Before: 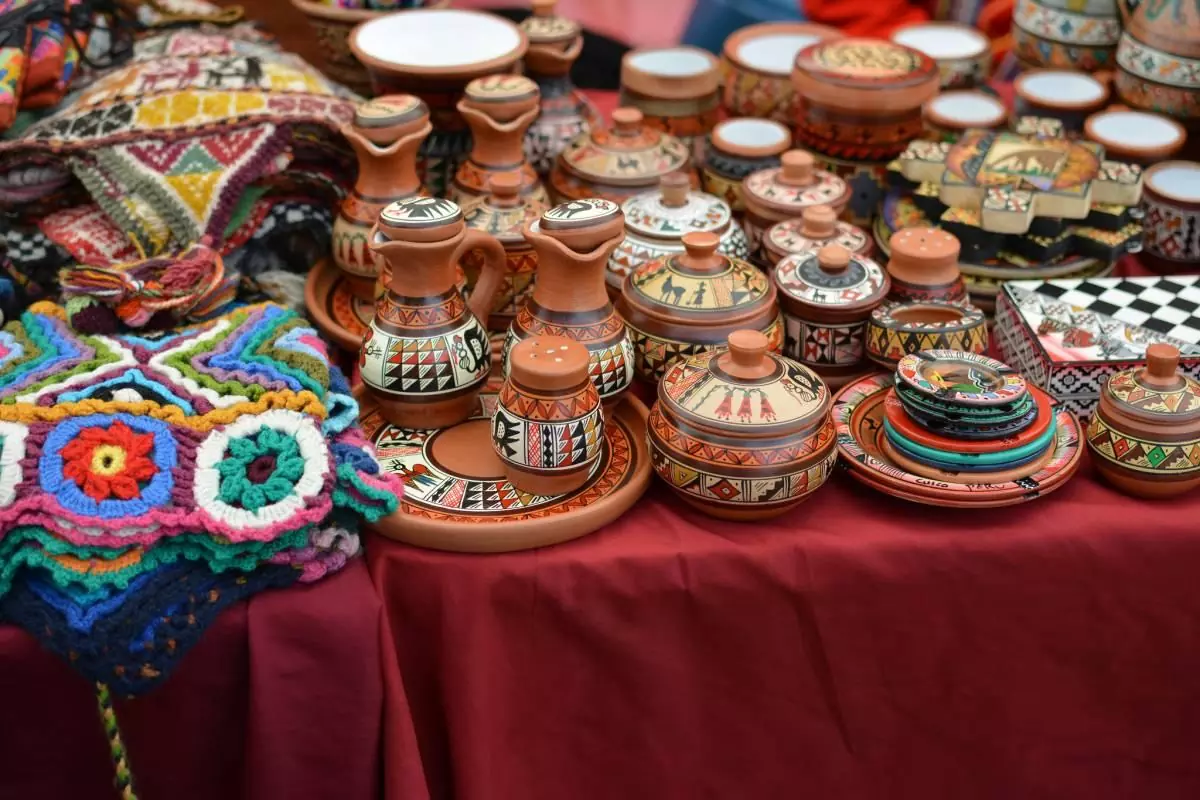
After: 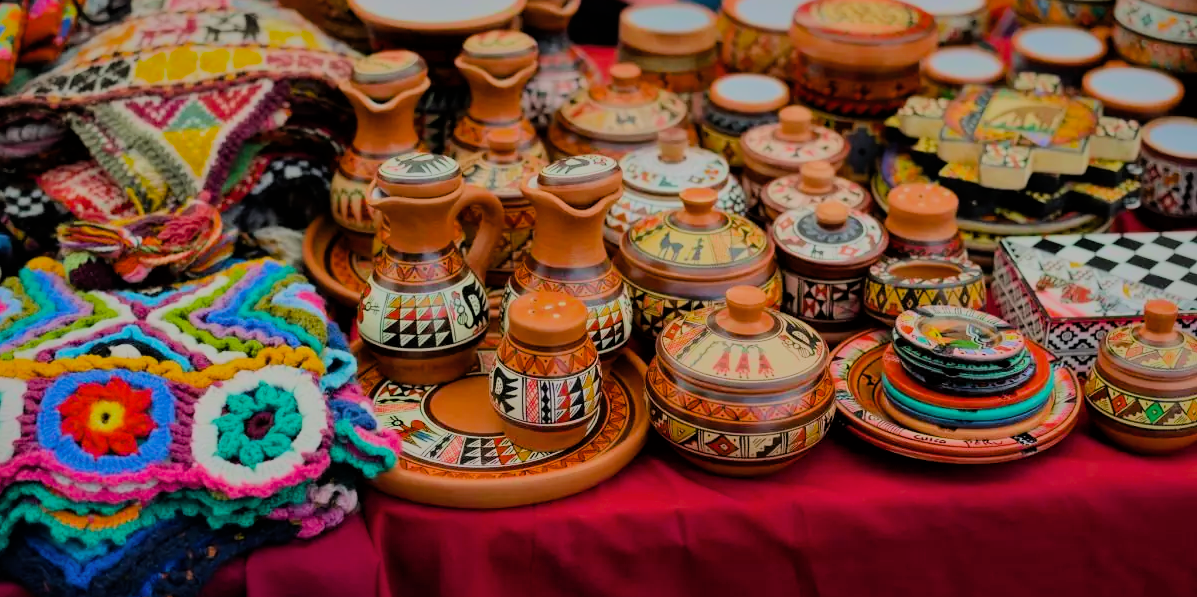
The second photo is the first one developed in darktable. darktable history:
filmic rgb: black relative exposure -6.81 EV, white relative exposure 5.94 EV, threshold 5.95 EV, hardness 2.67, color science v6 (2022), iterations of high-quality reconstruction 0, enable highlight reconstruction true
color balance rgb: perceptual saturation grading › global saturation 43.236%, contrast 5.573%
crop: left 0.214%, top 5.566%, bottom 19.768%
shadows and highlights: shadows 24.97, highlights -69.01
